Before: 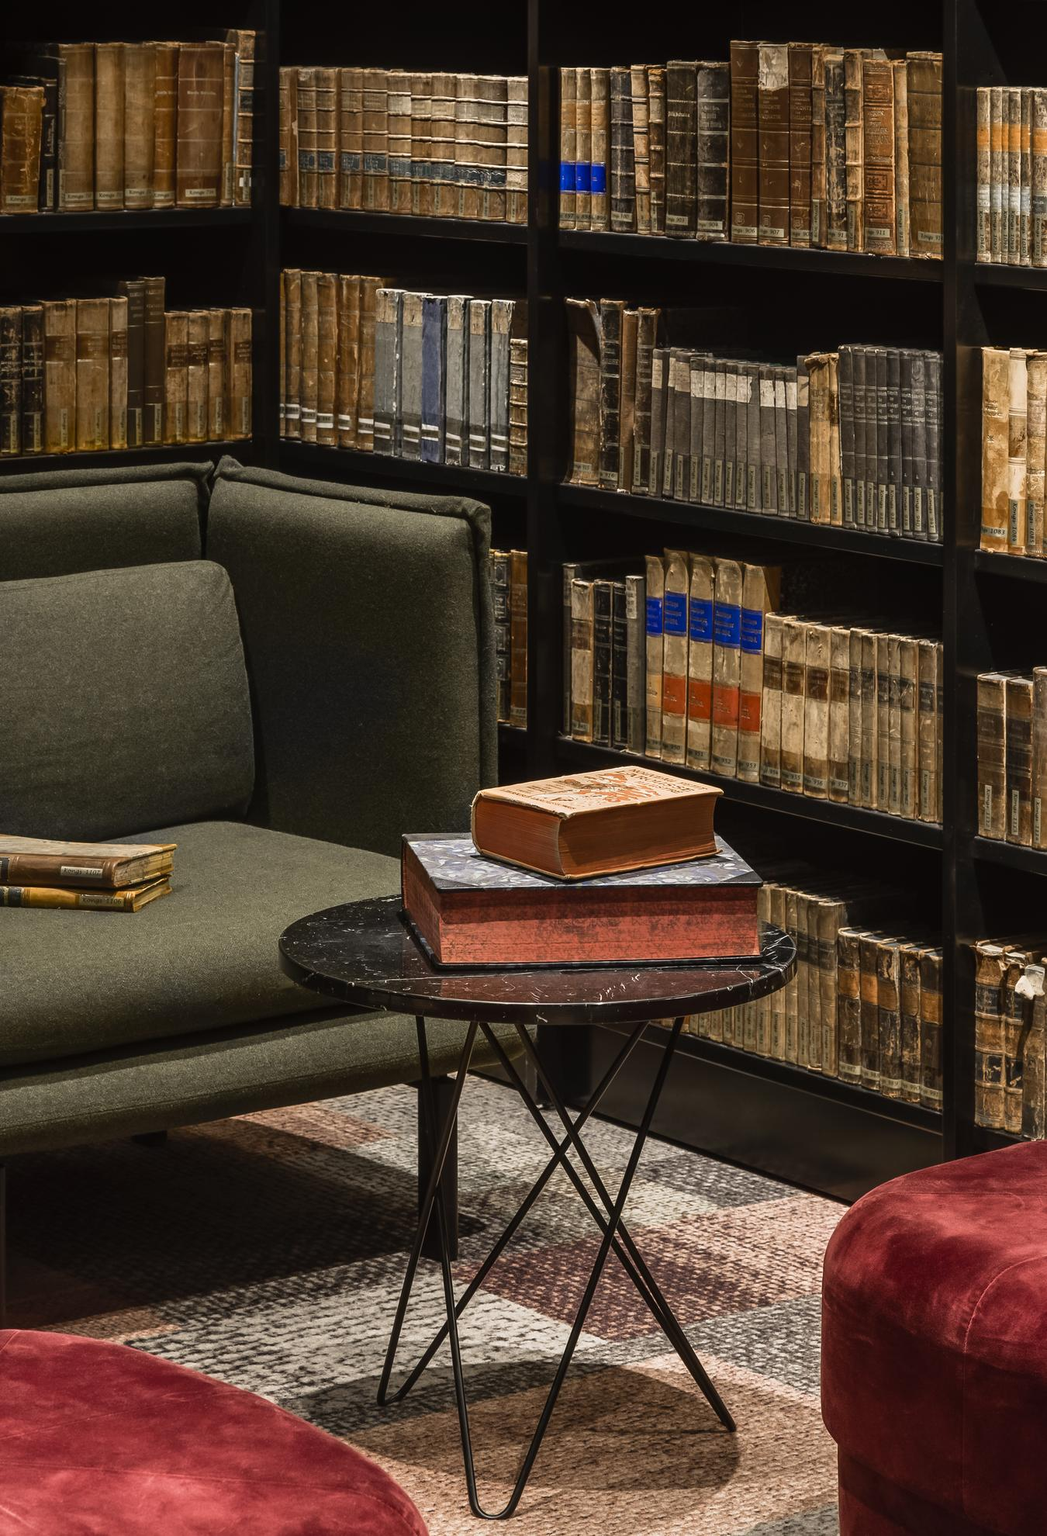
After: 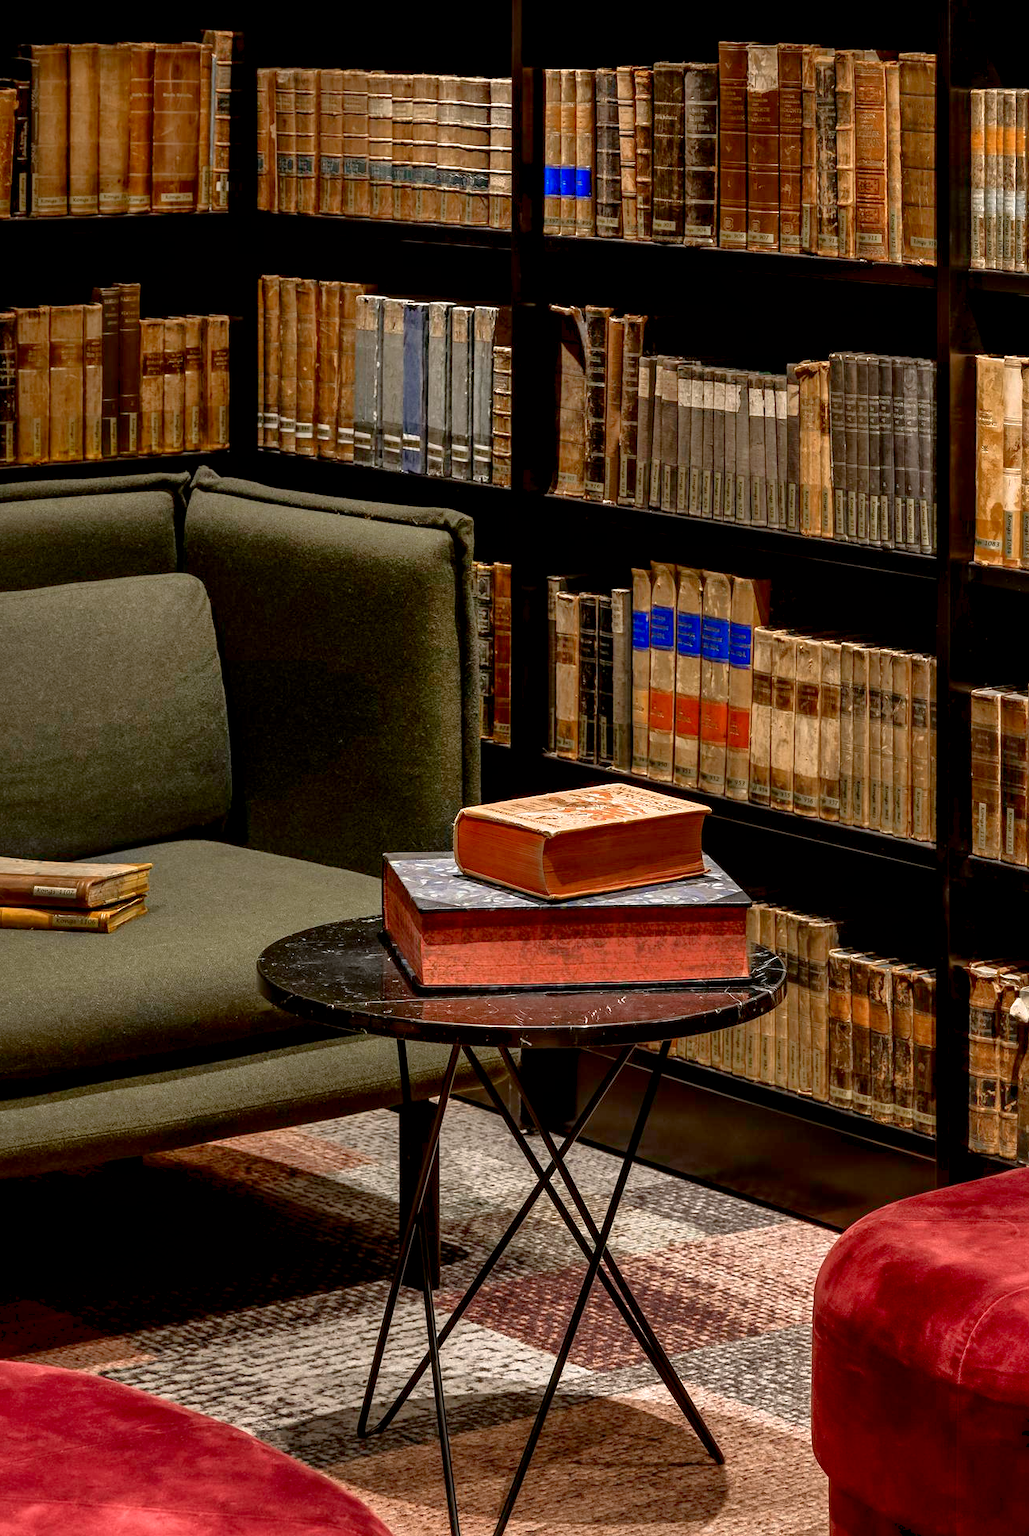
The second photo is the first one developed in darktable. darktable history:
exposure: black level correction 0.005, exposure 0.281 EV, compensate exposure bias true, compensate highlight preservation false
contrast brightness saturation: brightness -0.099
shadows and highlights: on, module defaults
crop and rotate: left 2.71%, right 1.152%, bottom 2.205%
